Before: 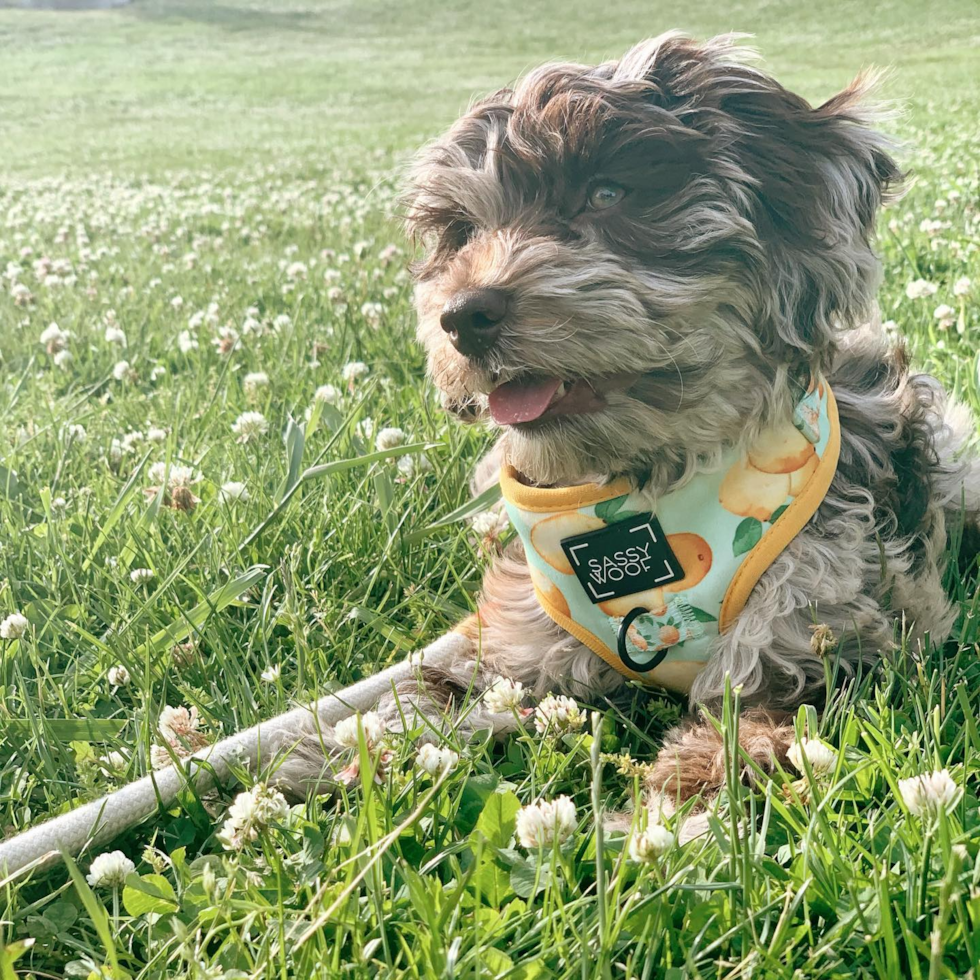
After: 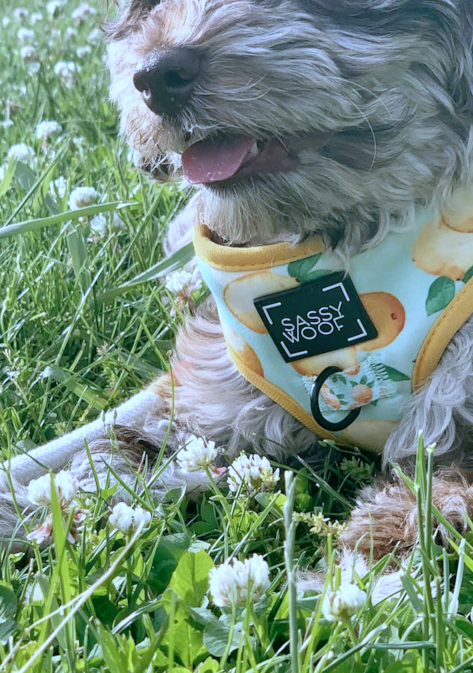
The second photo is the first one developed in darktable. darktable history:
exposure: black level correction 0.001, compensate highlight preservation false
shadows and highlights: radius 125.46, shadows 30.51, highlights -30.51, low approximation 0.01, soften with gaussian
white balance: red 0.871, blue 1.249
crop: left 31.379%, top 24.658%, right 20.326%, bottom 6.628%
